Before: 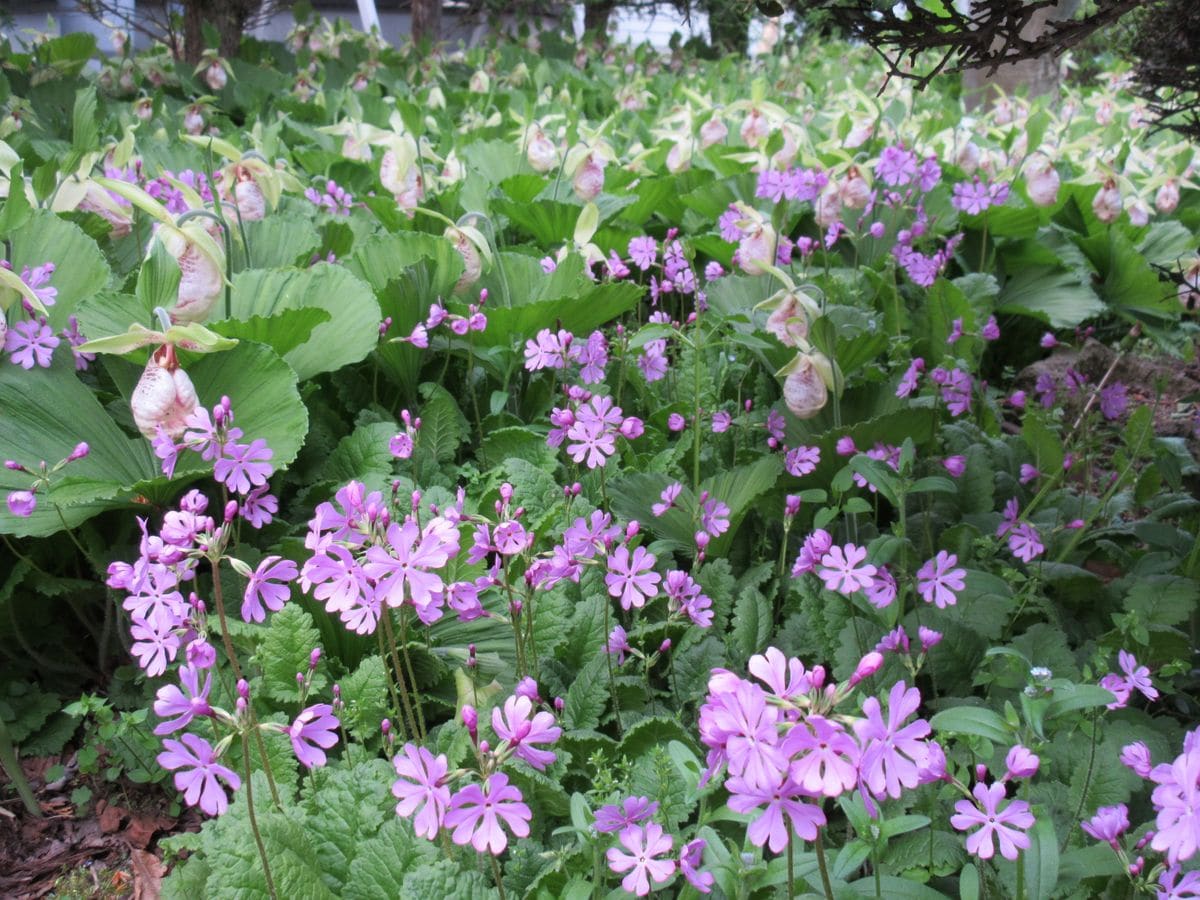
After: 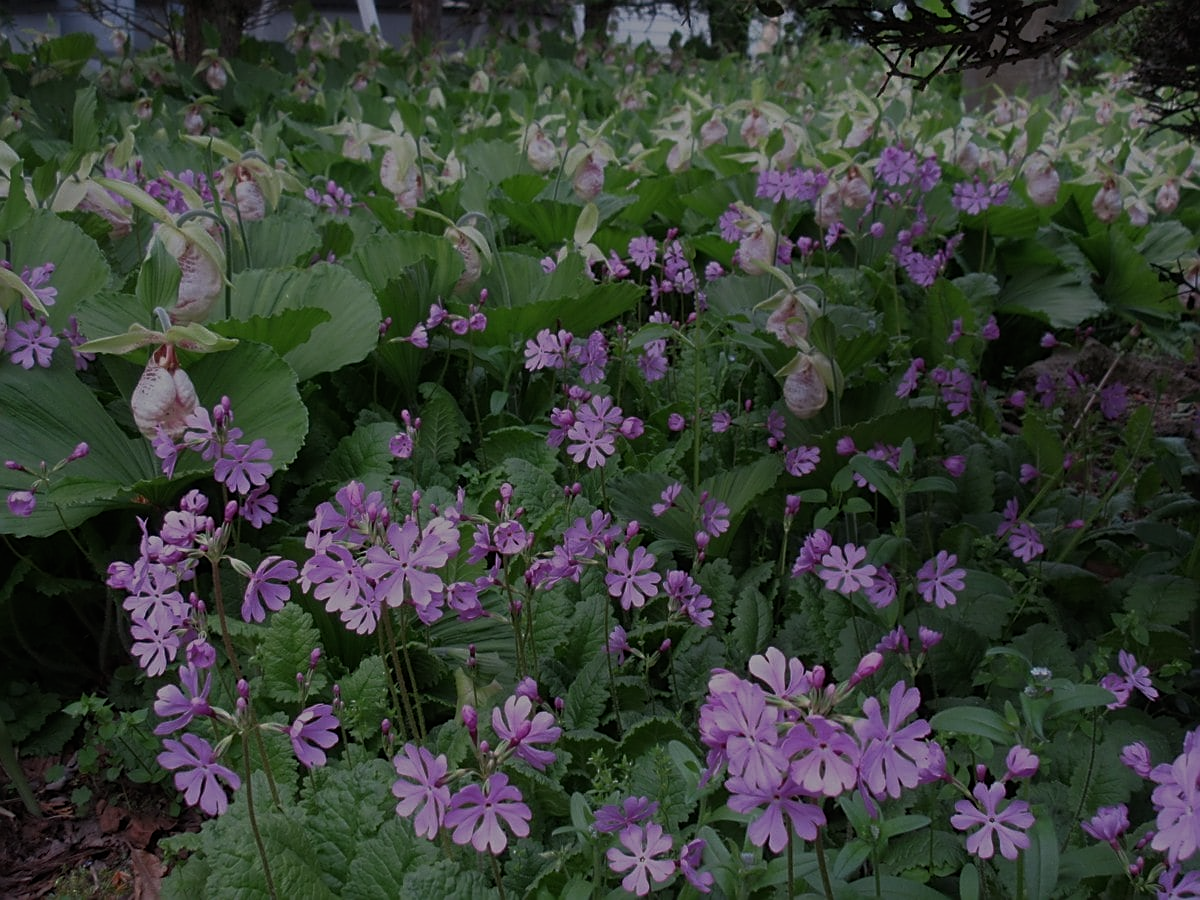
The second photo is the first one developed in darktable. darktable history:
sharpen: on, module defaults
tone equalizer: -8 EV -1.99 EV, -7 EV -2 EV, -6 EV -1.99 EV, -5 EV -2 EV, -4 EV -1.97 EV, -3 EV -1.97 EV, -2 EV -1.99 EV, -1 EV -1.62 EV, +0 EV -1.99 EV, edges refinement/feathering 500, mask exposure compensation -1.57 EV, preserve details no
